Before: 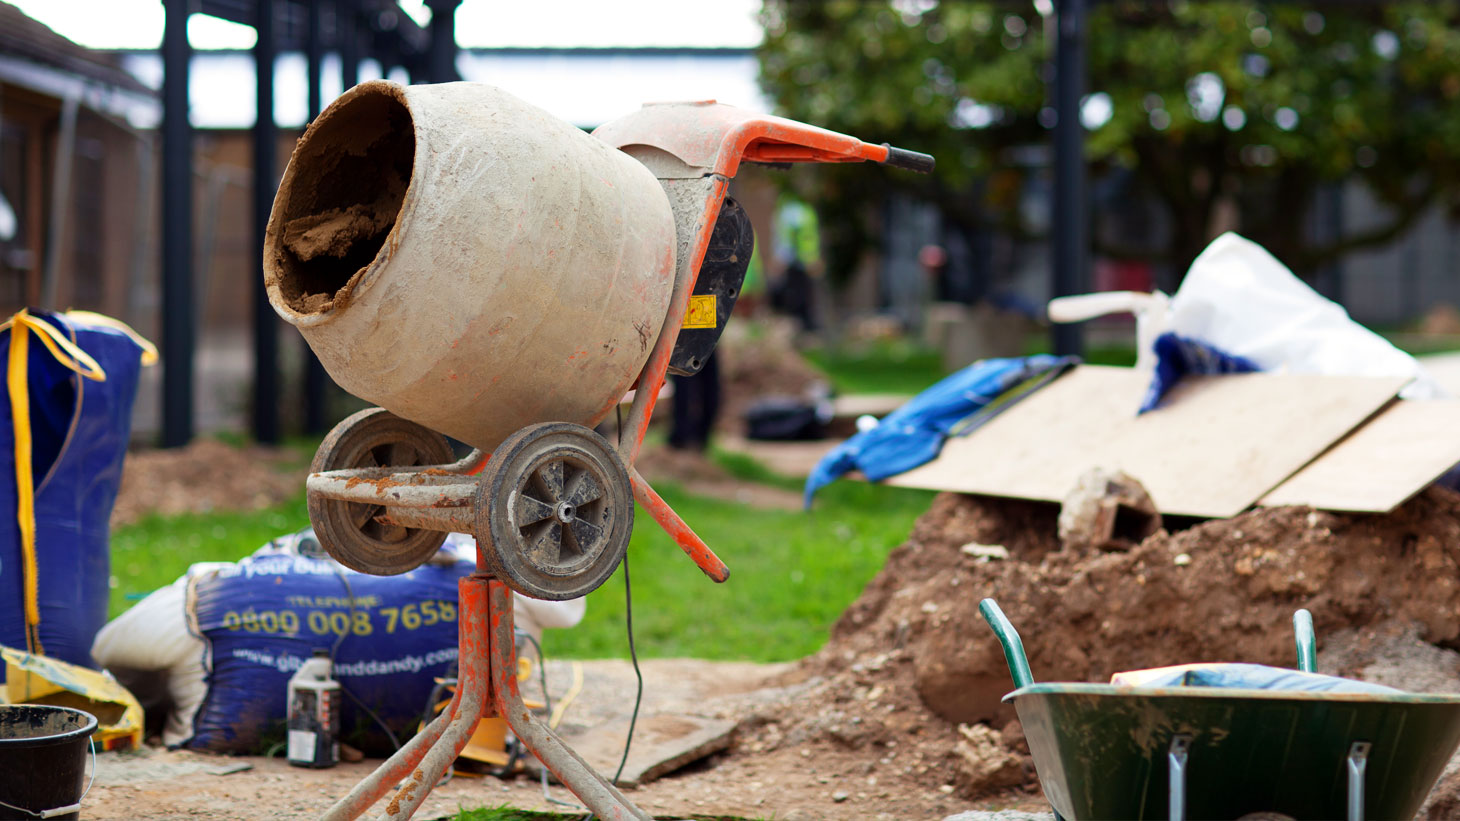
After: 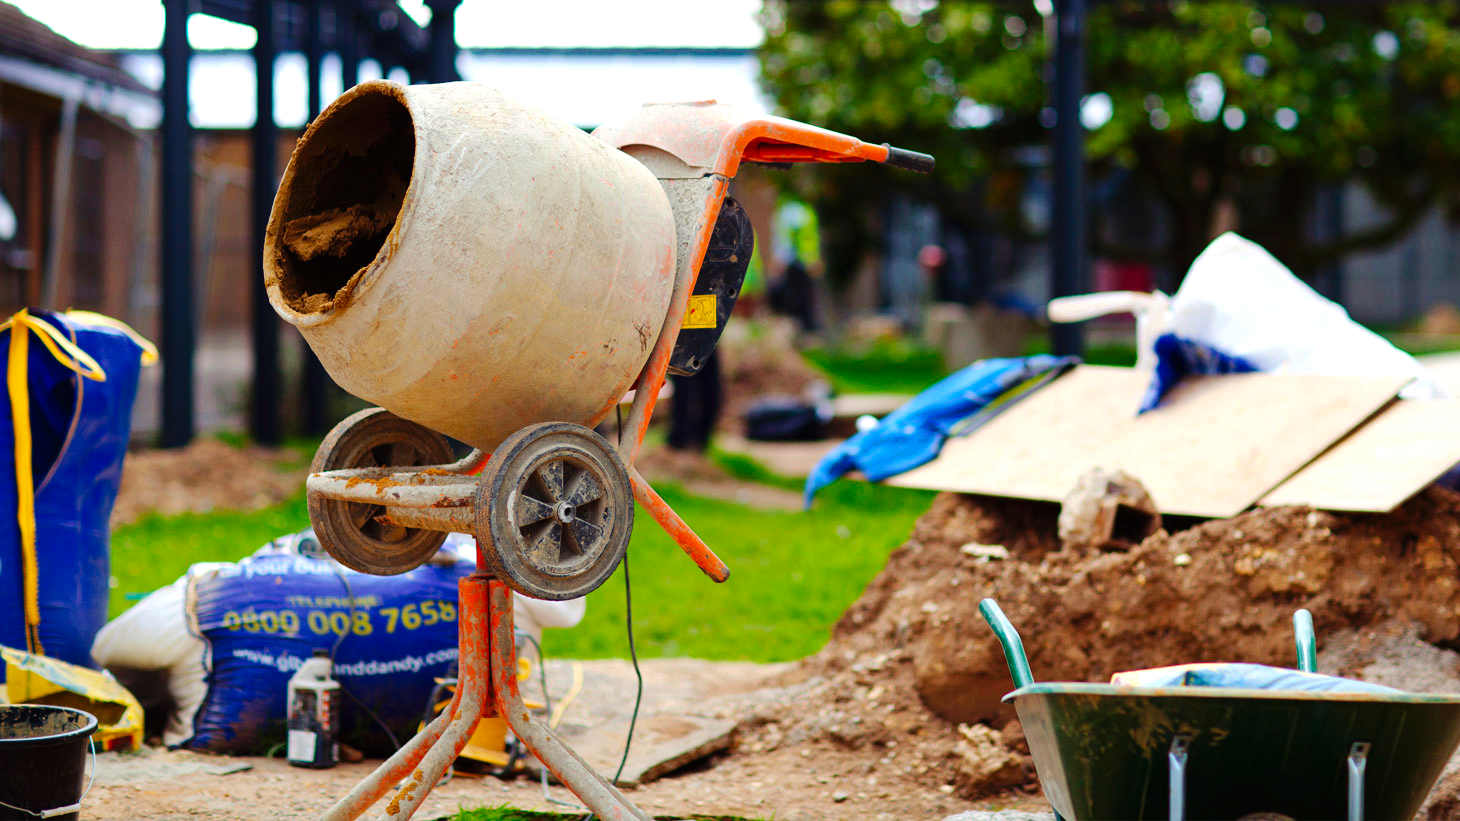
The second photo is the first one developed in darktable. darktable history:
sharpen: radius 2.883, amount 0.868, threshold 47.523
exposure: exposure 0.2 EV, compensate highlight preservation false
color balance rgb: global vibrance 42.74%
tone curve: curves: ch0 [(0, 0) (0.003, 0.012) (0.011, 0.014) (0.025, 0.02) (0.044, 0.034) (0.069, 0.047) (0.1, 0.063) (0.136, 0.086) (0.177, 0.131) (0.224, 0.183) (0.277, 0.243) (0.335, 0.317) (0.399, 0.403) (0.468, 0.488) (0.543, 0.573) (0.623, 0.649) (0.709, 0.718) (0.801, 0.795) (0.898, 0.872) (1, 1)], preserve colors none
